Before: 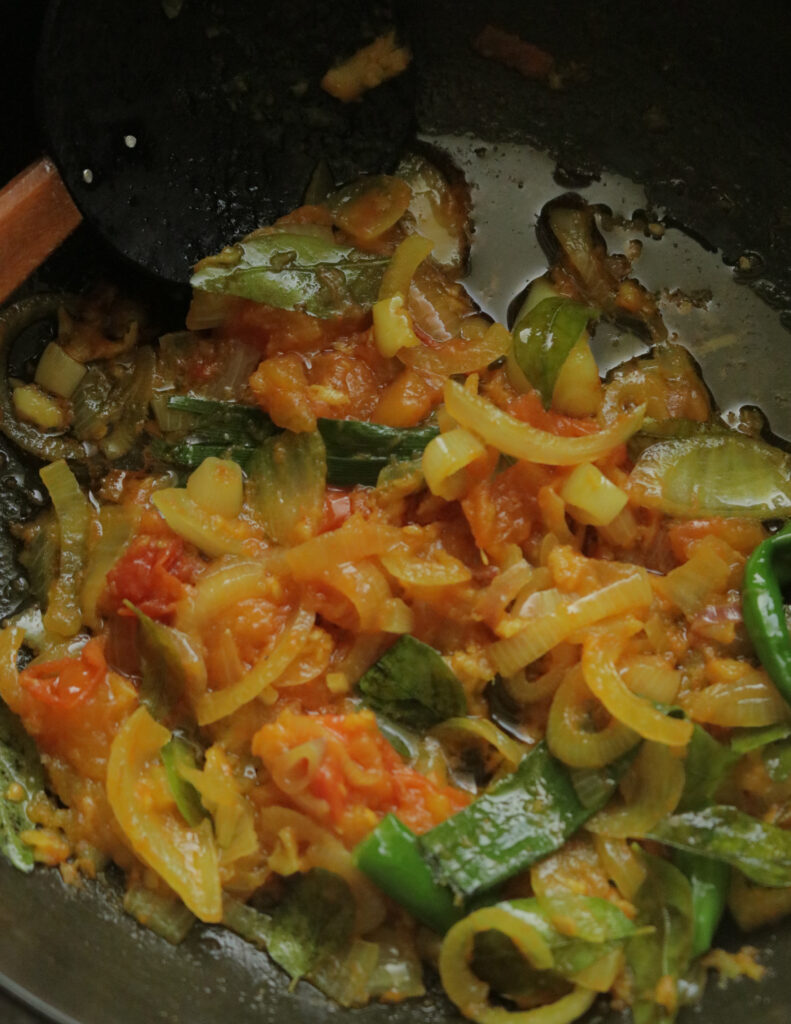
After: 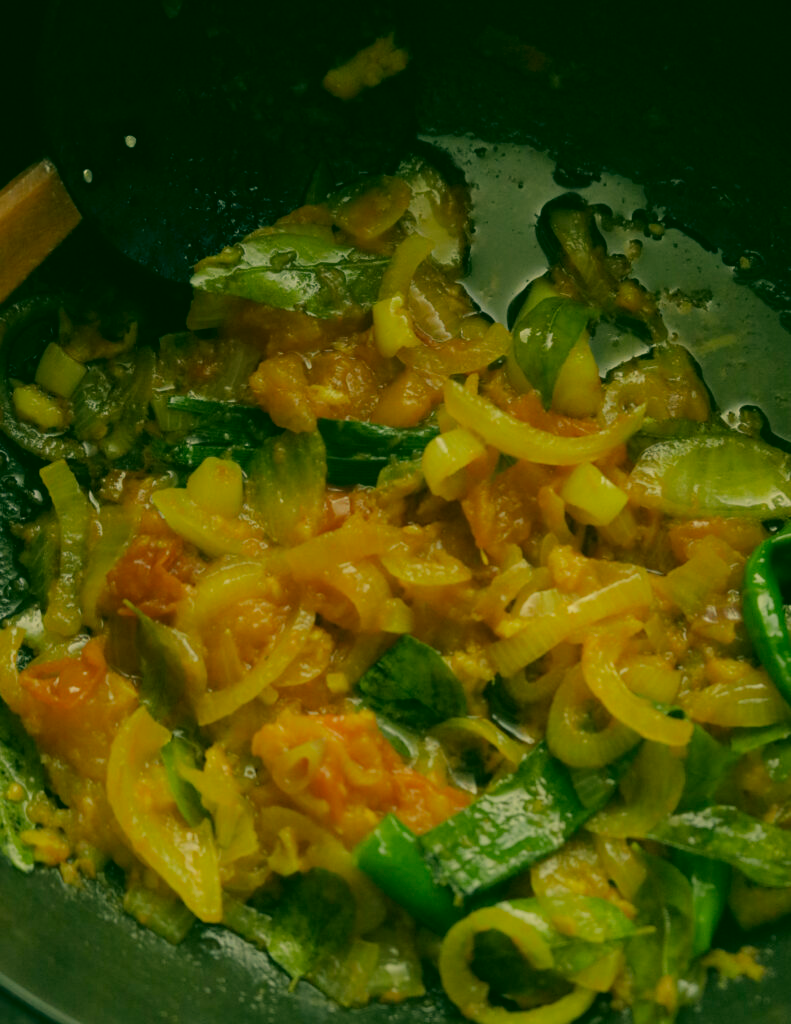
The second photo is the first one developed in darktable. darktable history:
color correction: highlights a* 5.69, highlights b* 33.56, shadows a* -25.85, shadows b* 3.89
